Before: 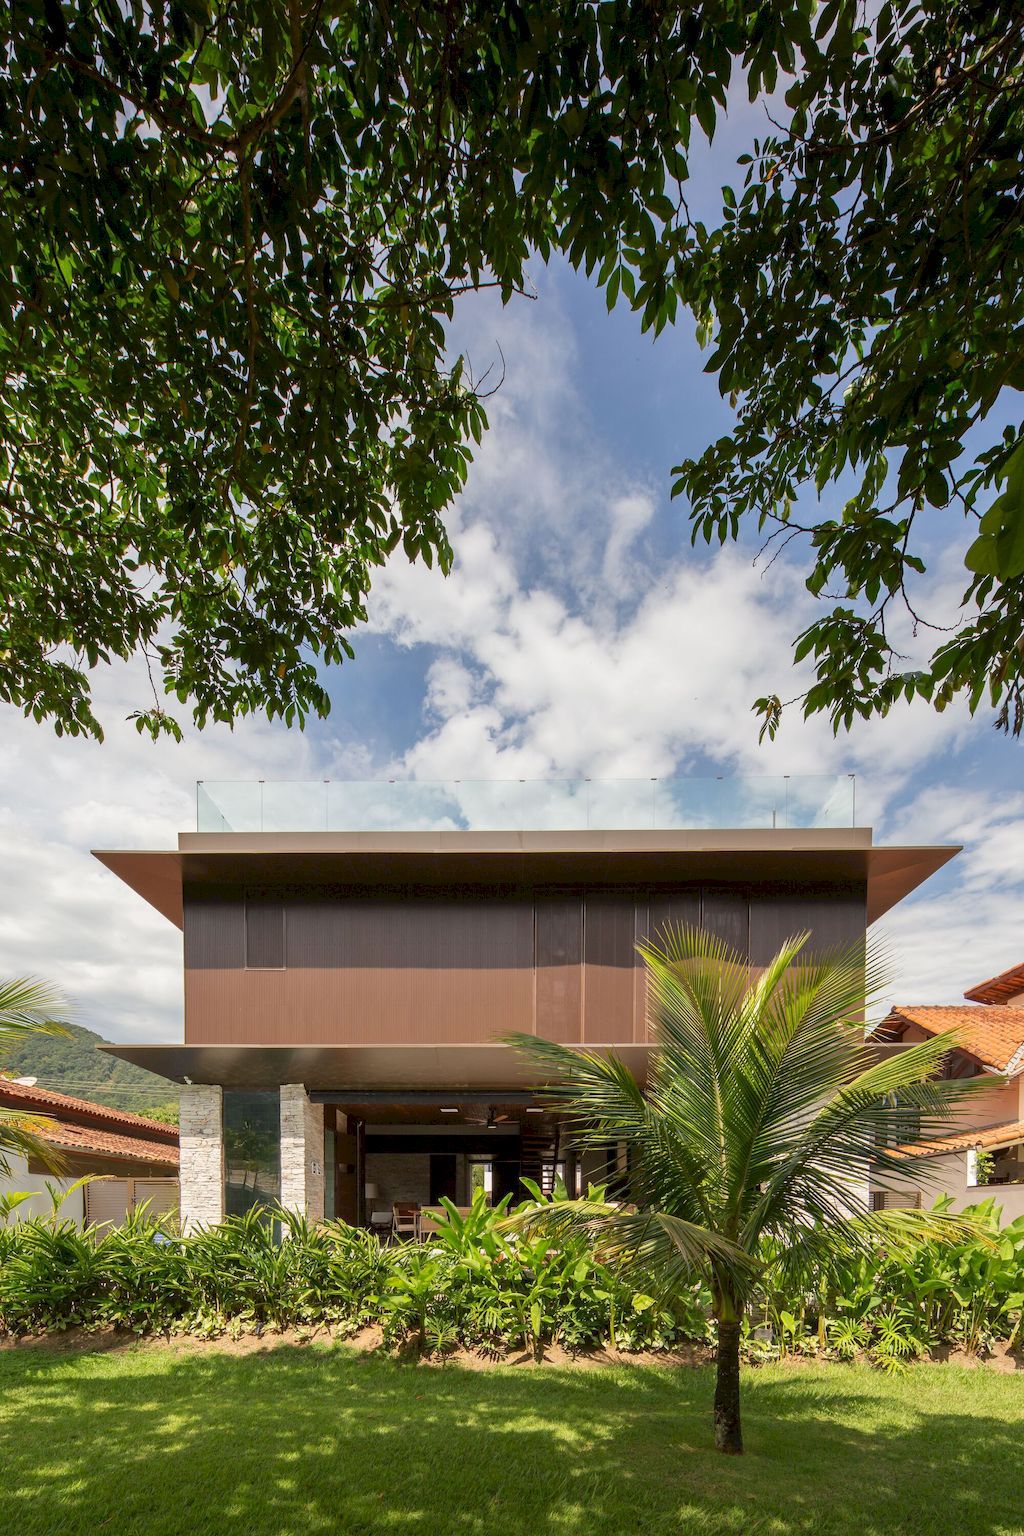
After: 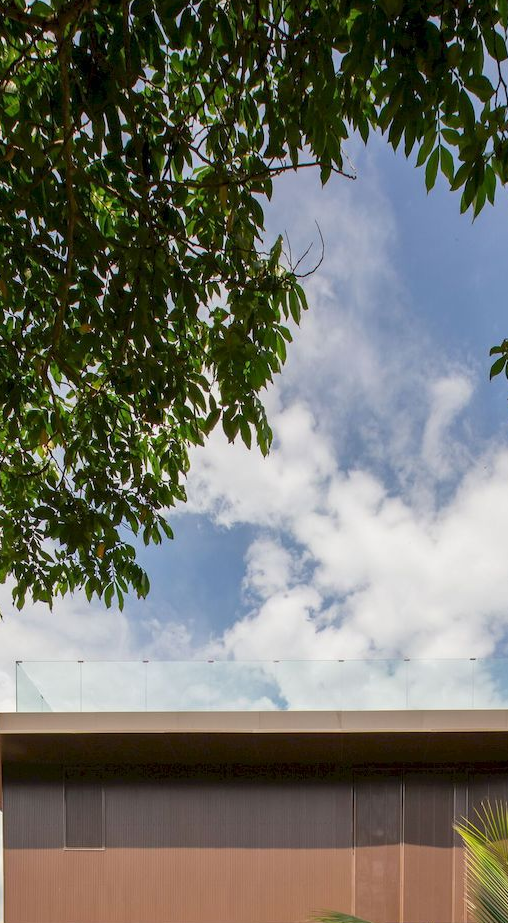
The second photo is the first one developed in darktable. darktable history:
crop: left 17.758%, top 7.819%, right 32.598%, bottom 32.045%
